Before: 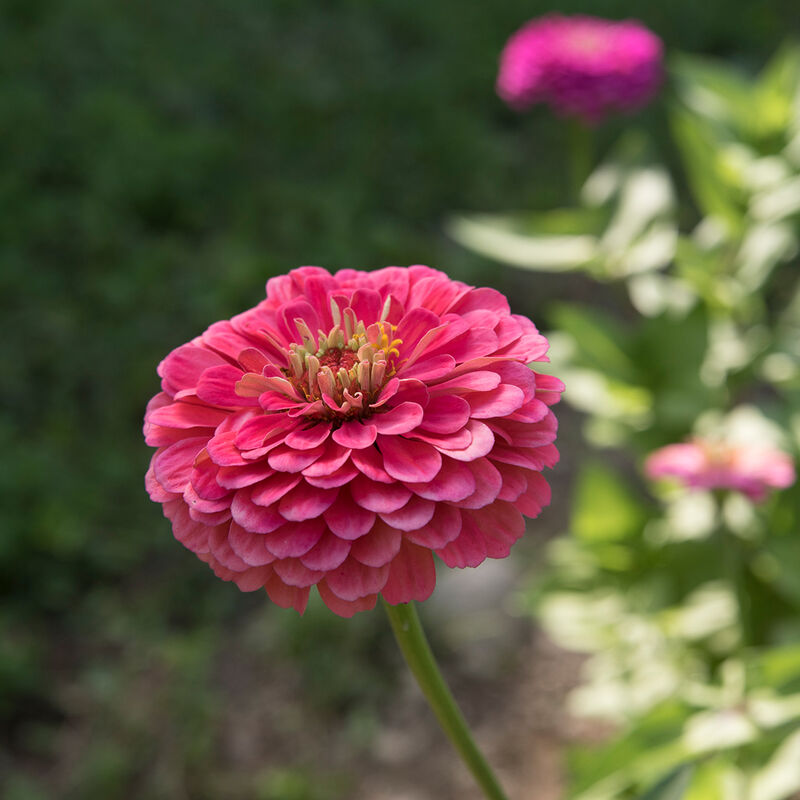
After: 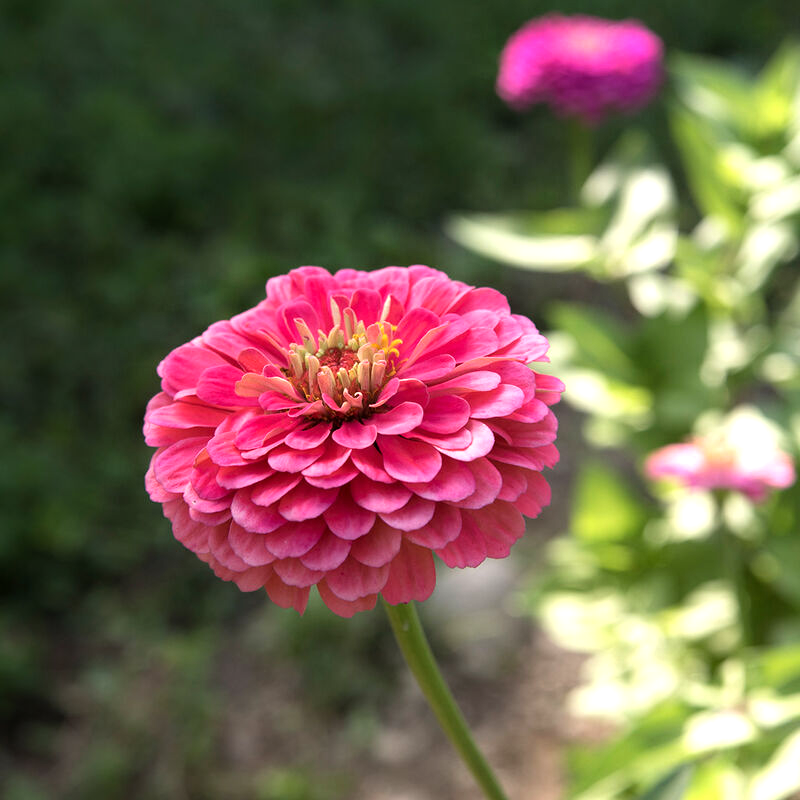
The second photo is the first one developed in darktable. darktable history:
tone equalizer: -8 EV -0.727 EV, -7 EV -0.727 EV, -6 EV -0.635 EV, -5 EV -0.41 EV, -3 EV 0.392 EV, -2 EV 0.6 EV, -1 EV 0.674 EV, +0 EV 0.772 EV
